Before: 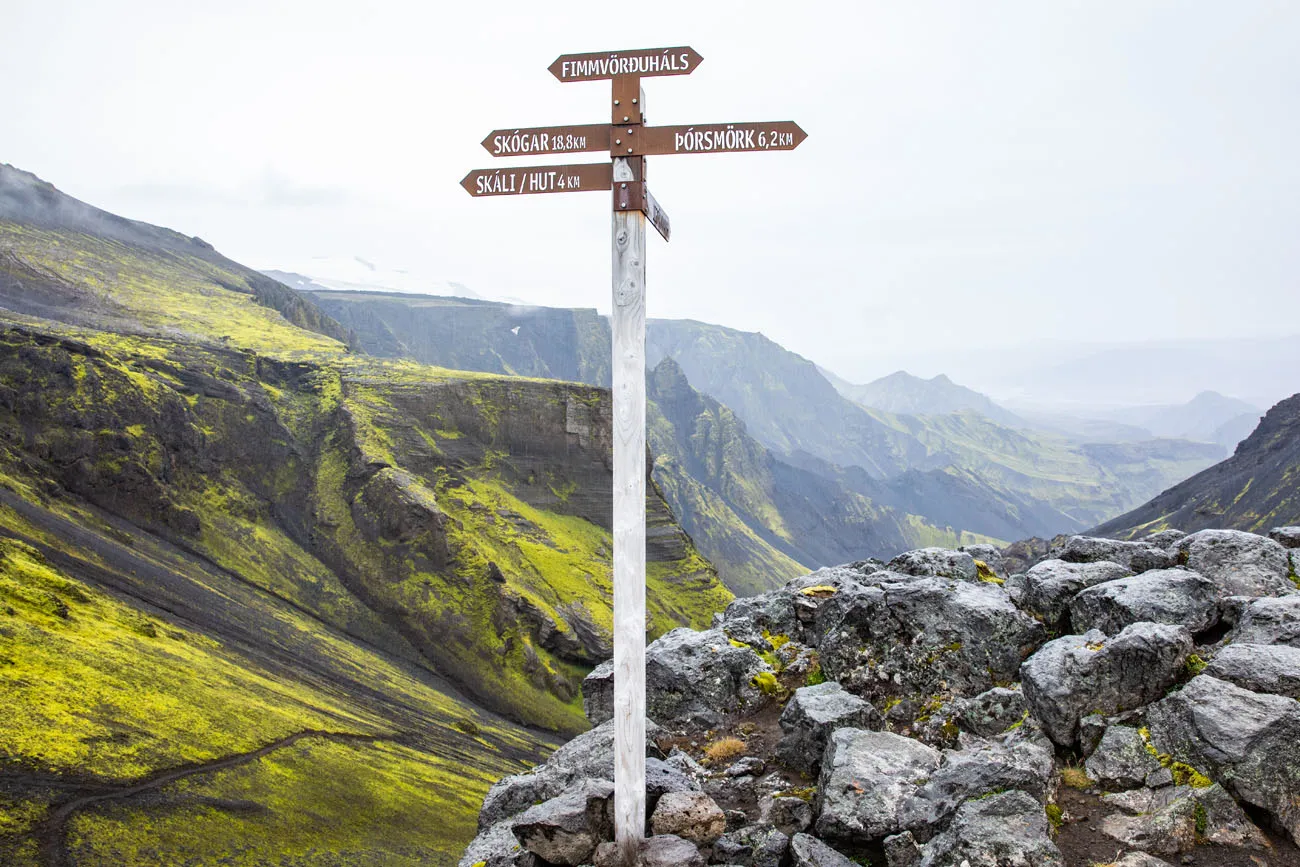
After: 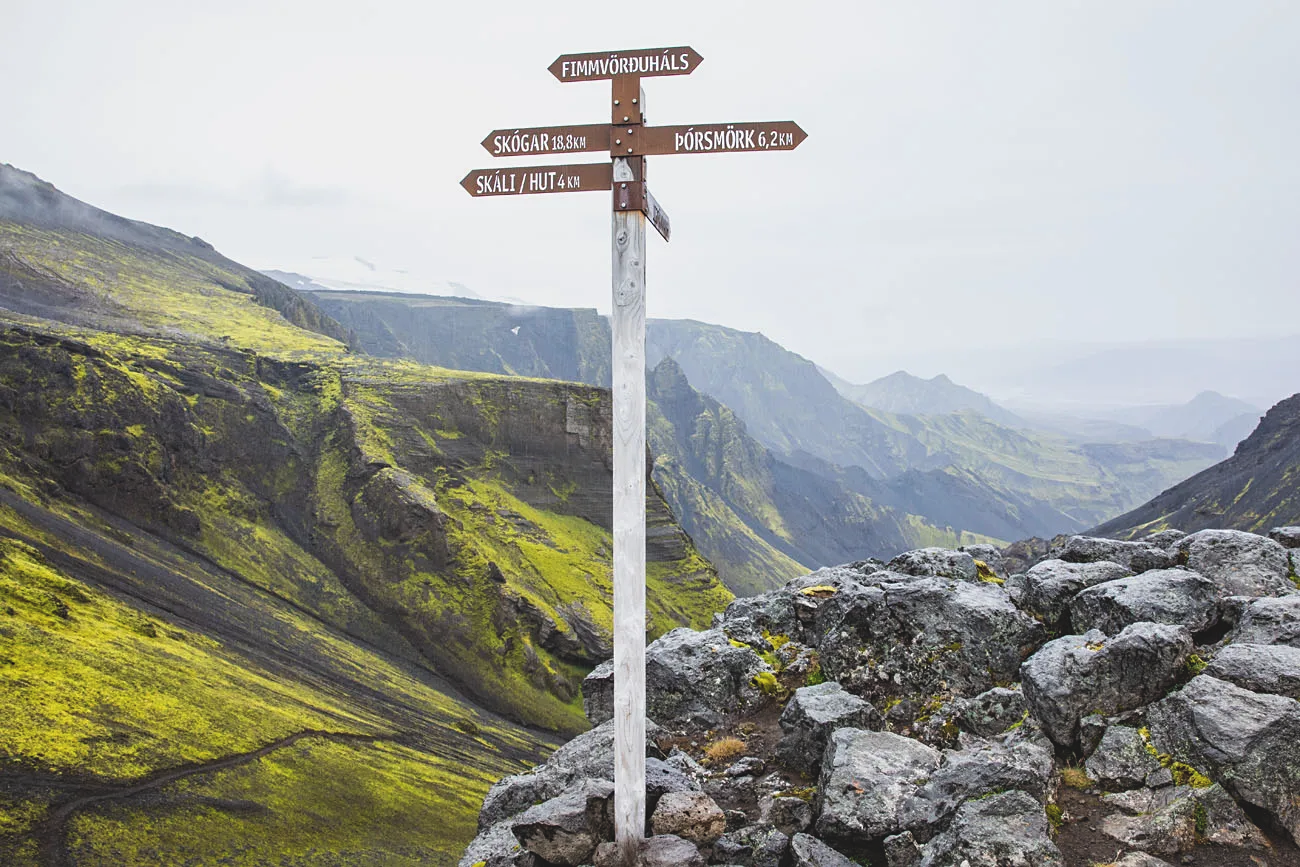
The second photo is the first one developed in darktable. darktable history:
sharpen: amount 0.212
exposure: black level correction -0.013, exposure -0.194 EV, compensate exposure bias true, compensate highlight preservation false
